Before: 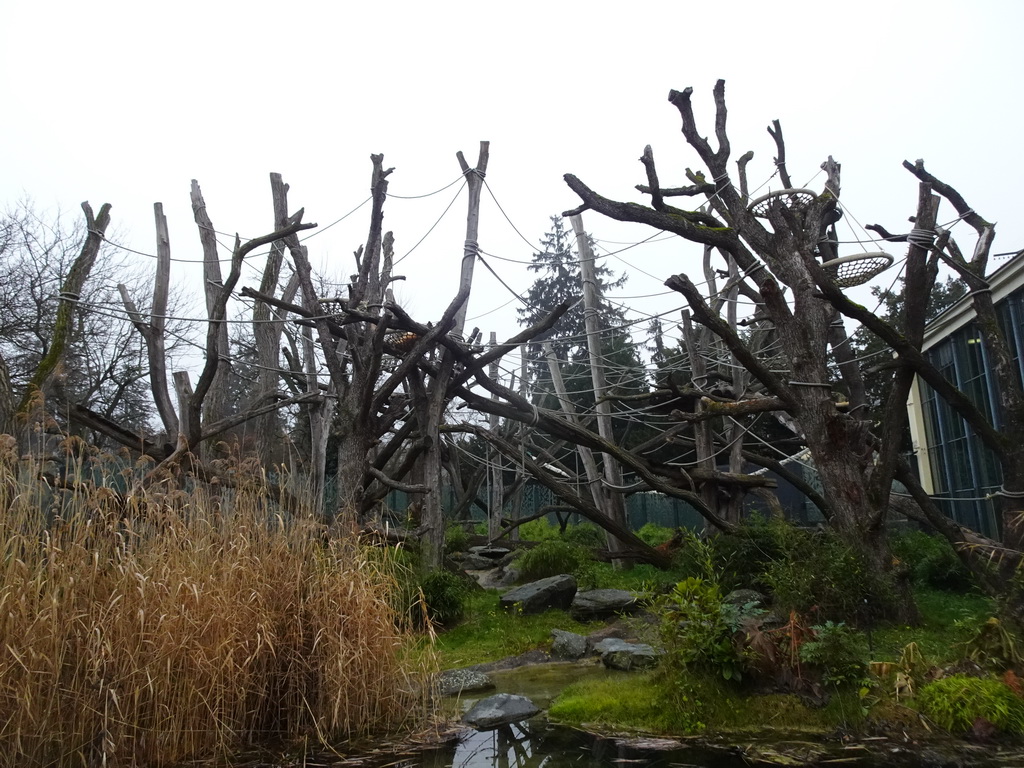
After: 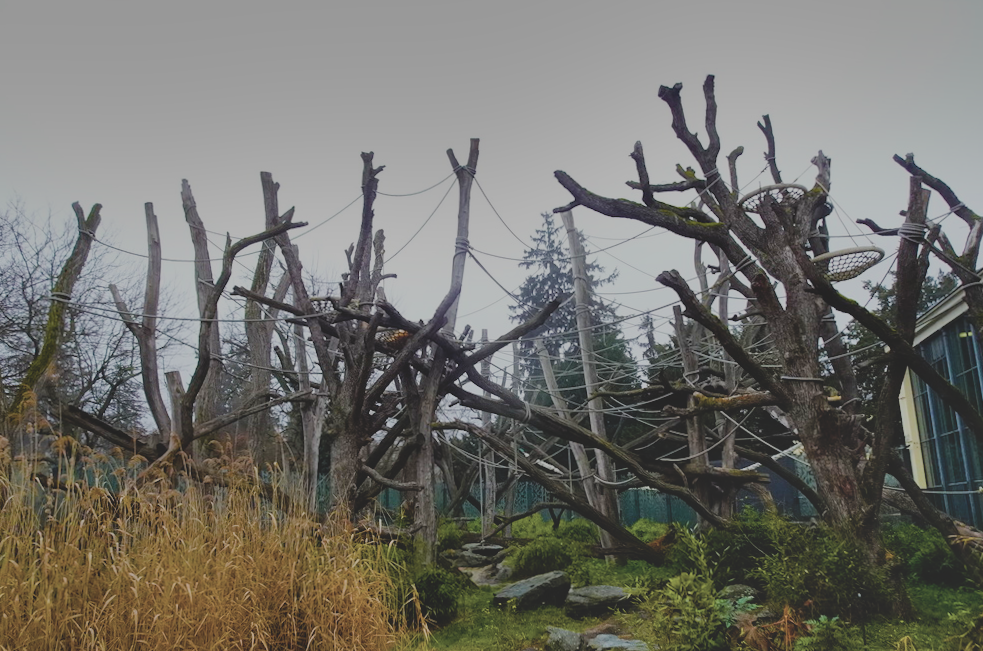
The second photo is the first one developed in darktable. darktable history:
exposure: exposure 0.014 EV, compensate highlight preservation false
shadows and highlights: white point adjustment 0.138, highlights -70.39, highlights color adjustment 49.39%, soften with gaussian
velvia: on, module defaults
color balance rgb: perceptual saturation grading › global saturation 0.786%, perceptual saturation grading › mid-tones 6.451%, perceptual saturation grading › shadows 72%, global vibrance 44.335%
crop and rotate: angle 0.448°, left 0.292%, right 2.649%, bottom 14.253%
filmic rgb: black relative exposure -7.65 EV, white relative exposure 4.56 EV, hardness 3.61
contrast brightness saturation: contrast -0.251, saturation -0.425
